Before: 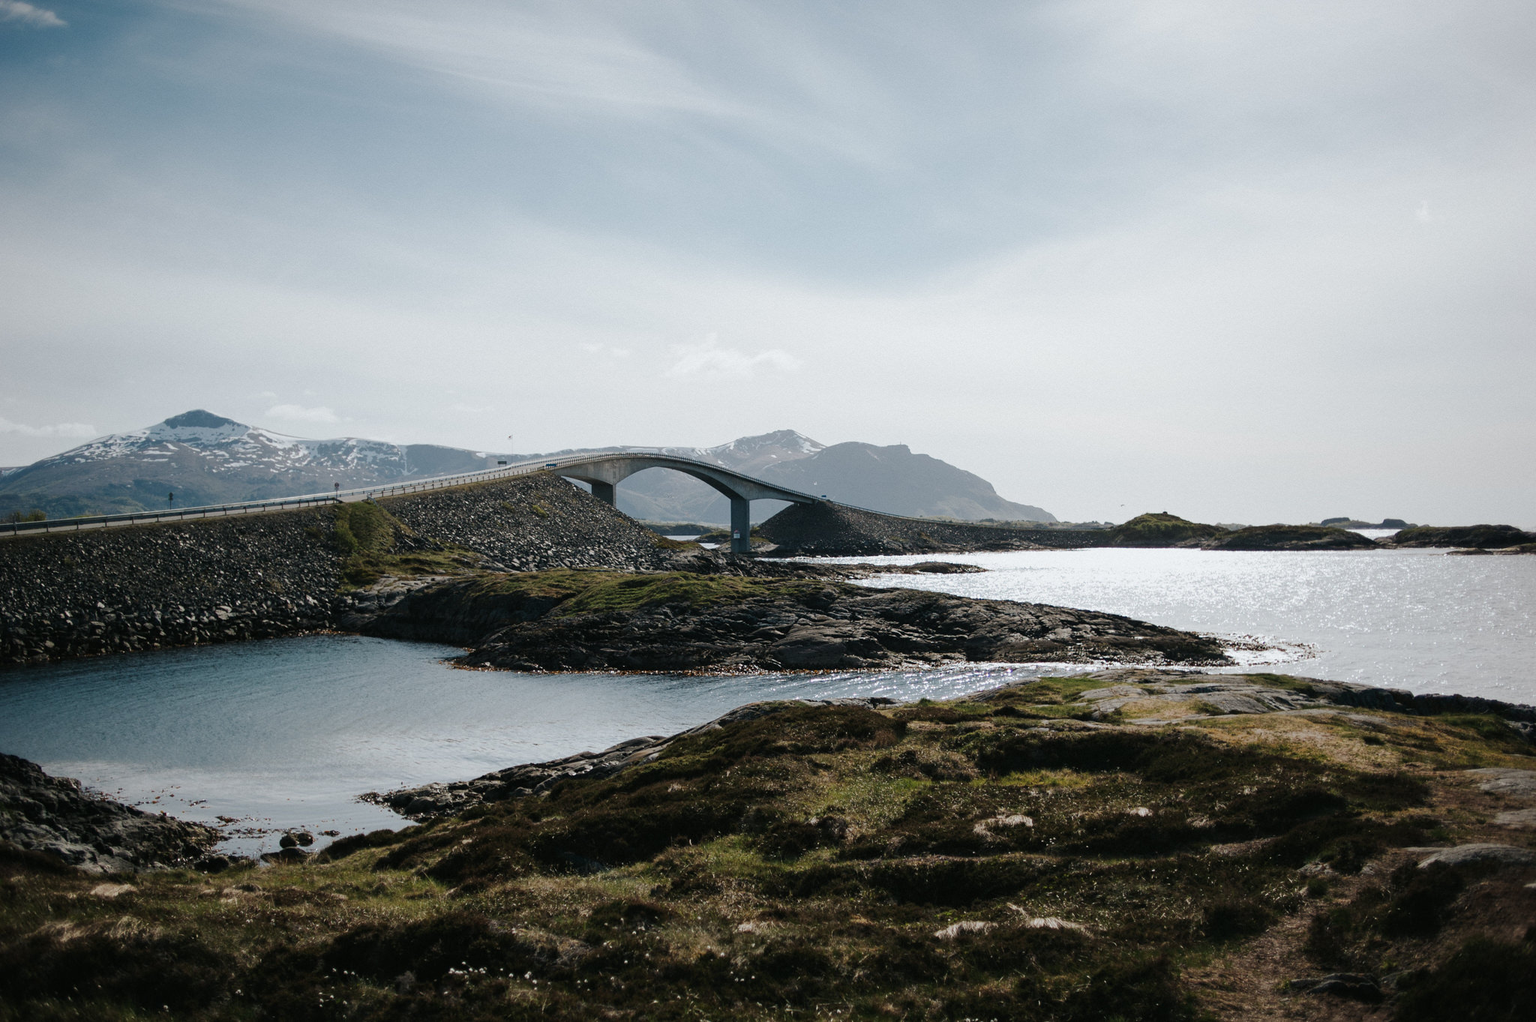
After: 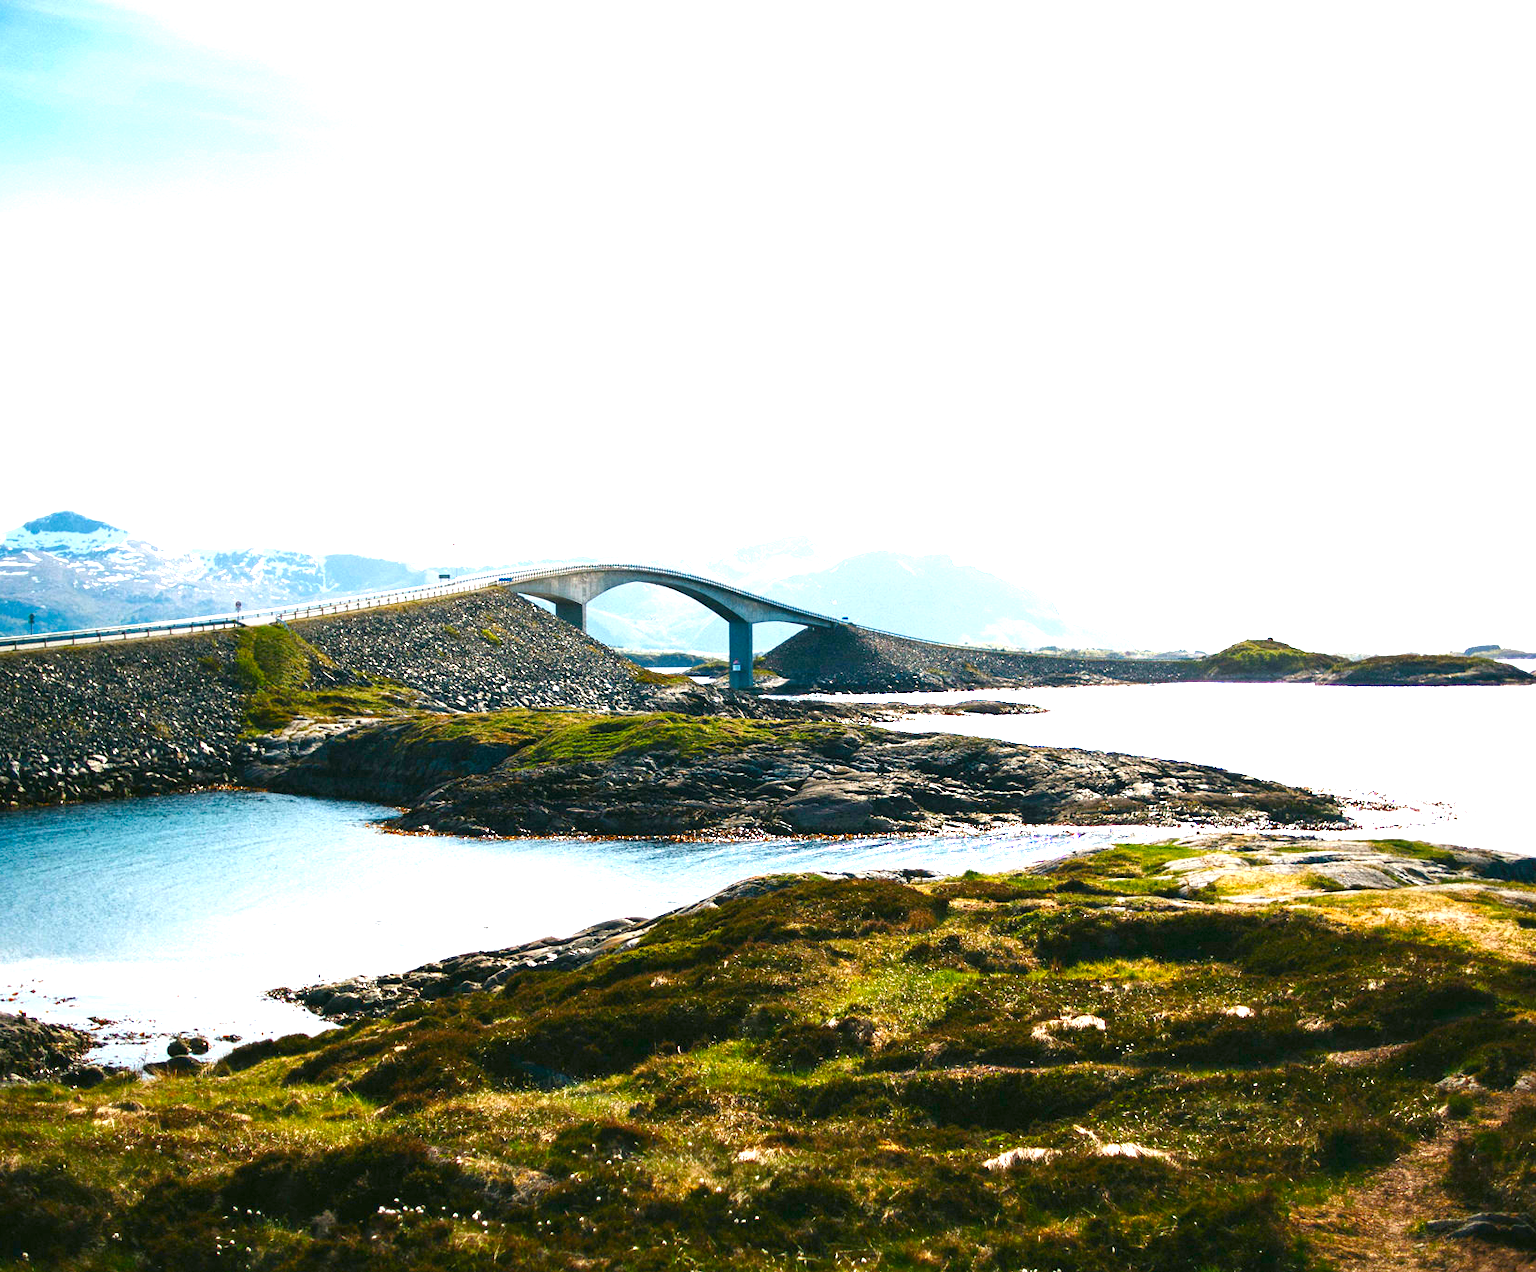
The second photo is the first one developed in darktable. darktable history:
crop and rotate: left 9.48%, right 10.22%
exposure: black level correction 0, exposure 1.379 EV, compensate exposure bias true, compensate highlight preservation false
contrast brightness saturation: brightness -0.024, saturation 0.352
color balance rgb: linear chroma grading › global chroma 7.841%, perceptual saturation grading › global saturation 20%, perceptual saturation grading › highlights -14.262%, perceptual saturation grading › shadows 50.065%, perceptual brilliance grading › global brilliance 11.207%, global vibrance 9.205%
